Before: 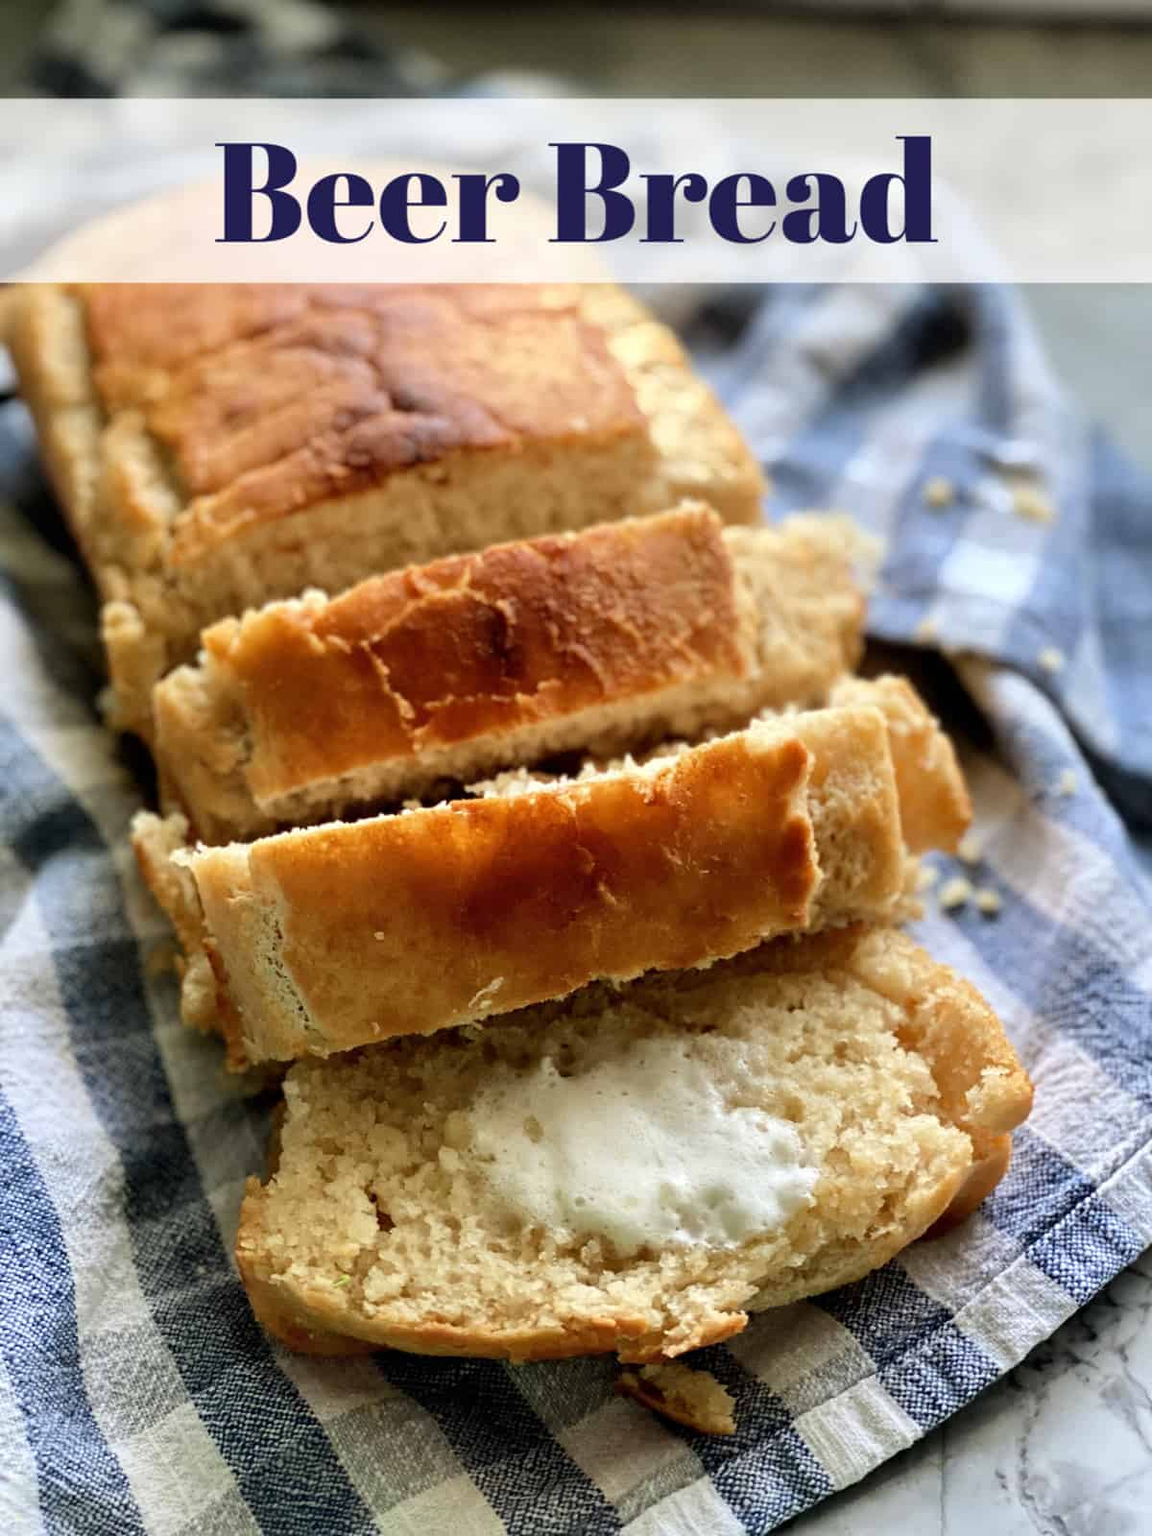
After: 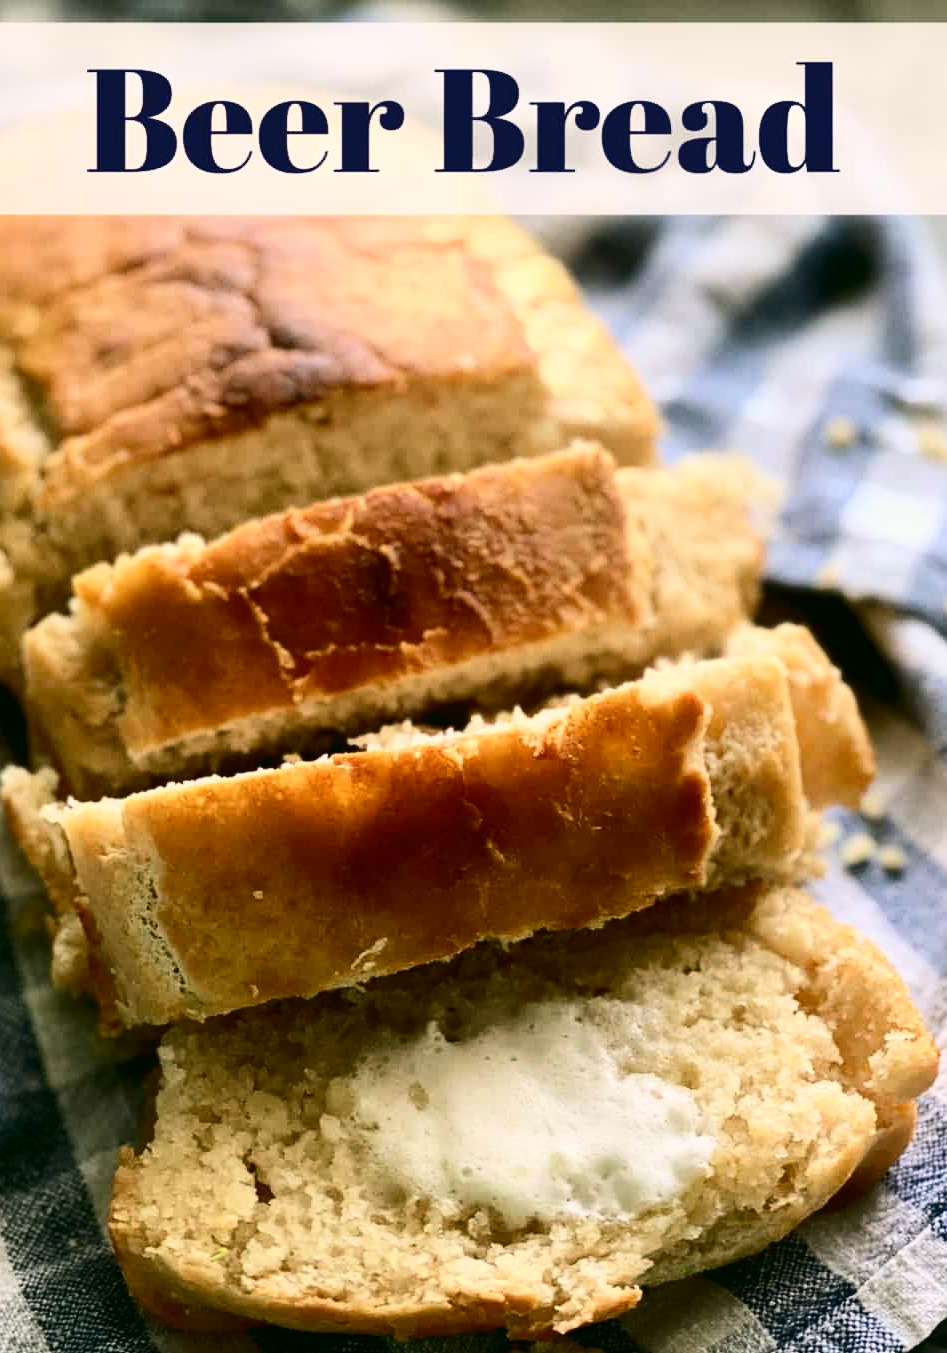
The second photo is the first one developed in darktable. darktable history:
contrast equalizer: octaves 7, y [[0.5, 0.486, 0.447, 0.446, 0.489, 0.5], [0.5 ×6], [0.5 ×6], [0 ×6], [0 ×6]]
contrast brightness saturation: contrast 0.291
color correction: highlights a* 4.5, highlights b* 4.97, shadows a* -6.99, shadows b* 4.62
crop: left 11.451%, top 5.04%, right 9.59%, bottom 10.397%
